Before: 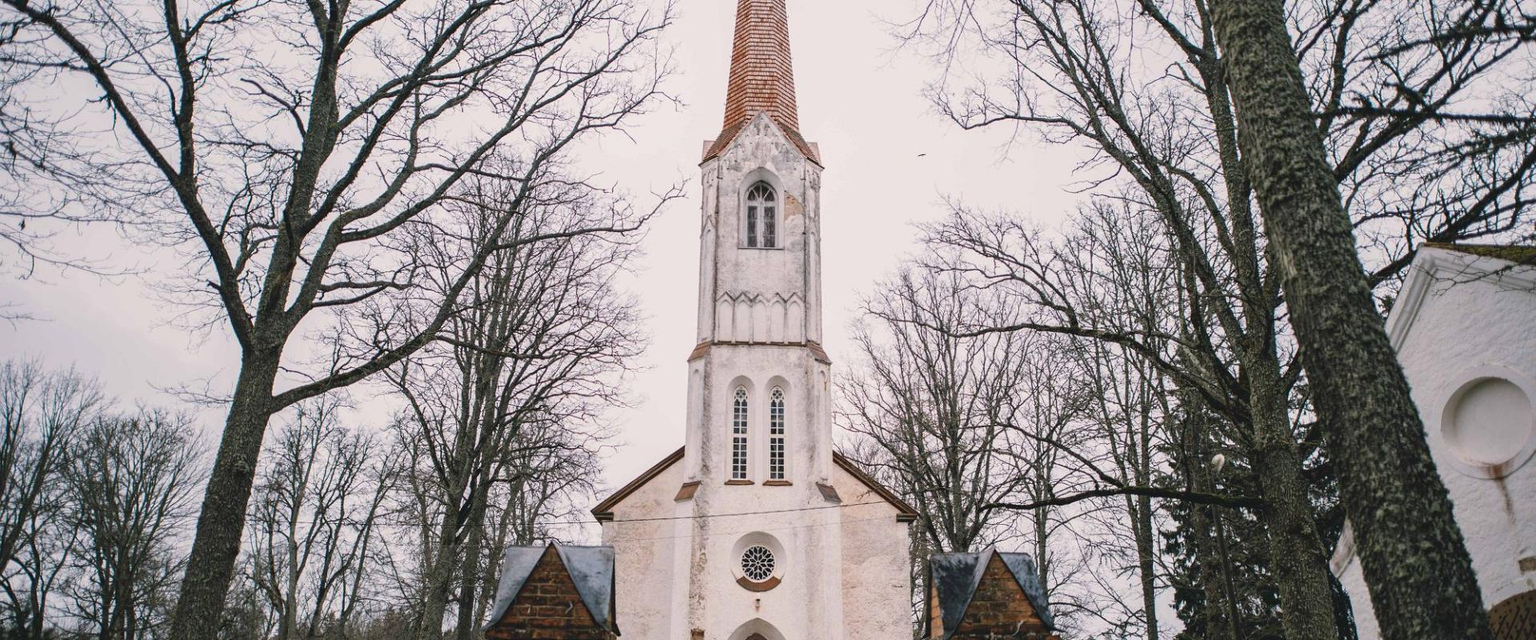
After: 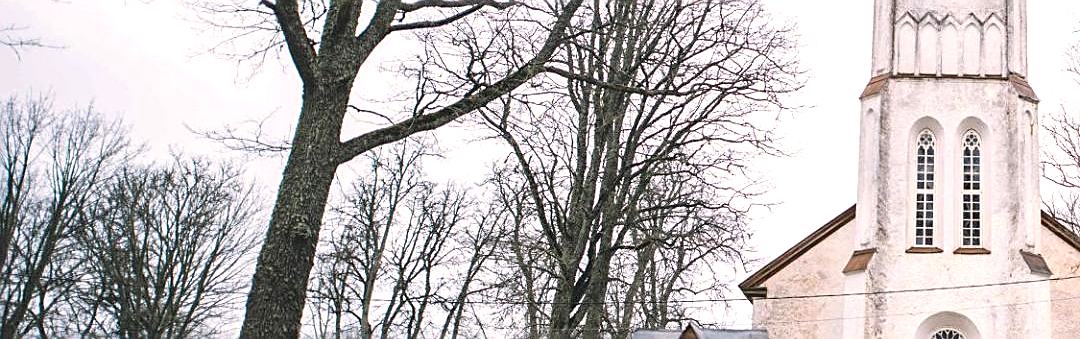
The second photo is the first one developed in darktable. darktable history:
sharpen: on, module defaults
crop: top 44.224%, right 43.718%, bottom 13.331%
exposure: exposure 0.64 EV, compensate exposure bias true, compensate highlight preservation false
